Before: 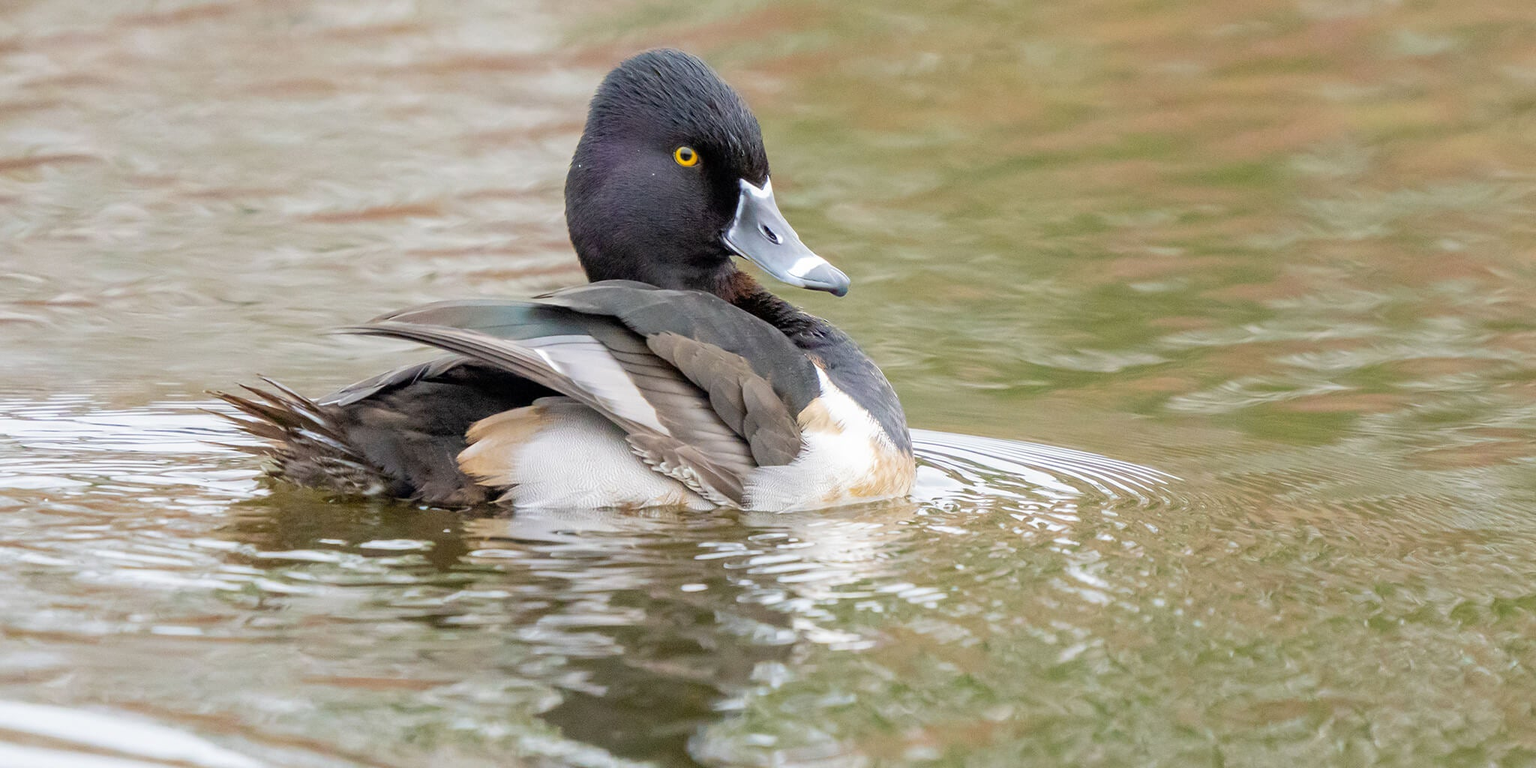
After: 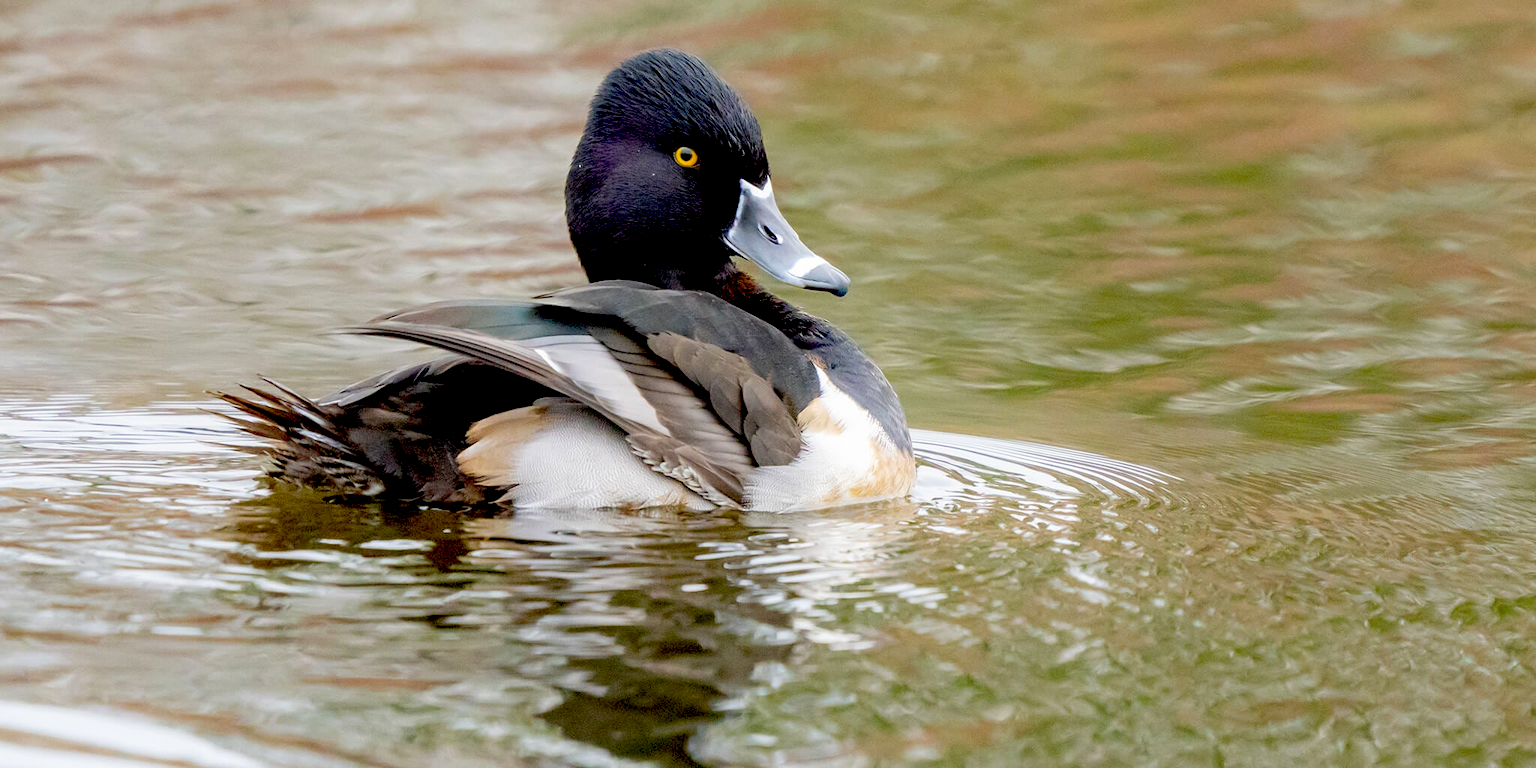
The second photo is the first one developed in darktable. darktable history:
bloom: size 13.65%, threshold 98.39%, strength 4.82%
exposure: black level correction 0.056, compensate highlight preservation false
